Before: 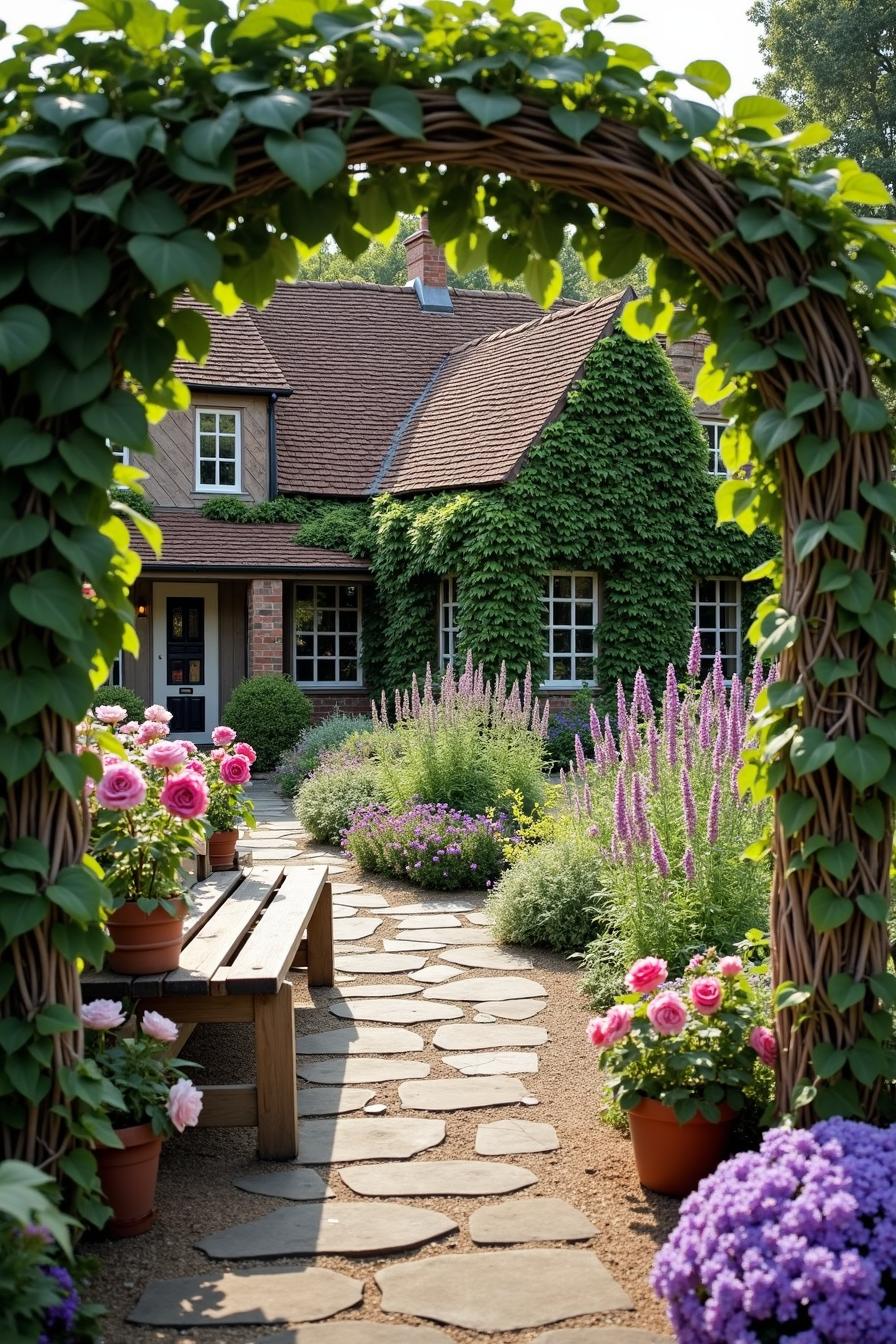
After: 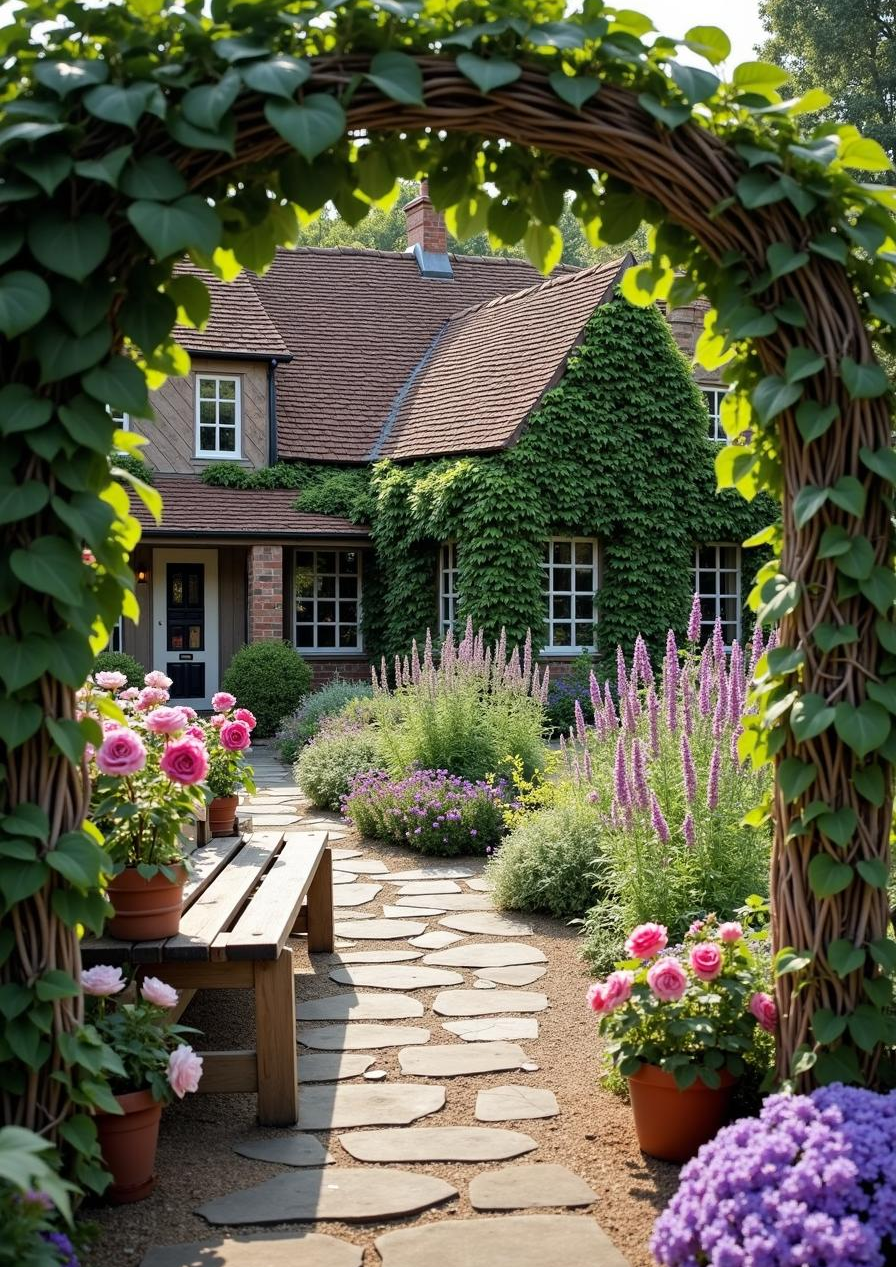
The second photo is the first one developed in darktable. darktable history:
tone curve: color space Lab, independent channels, preserve colors none
crop and rotate: top 2.558%, bottom 3.105%
